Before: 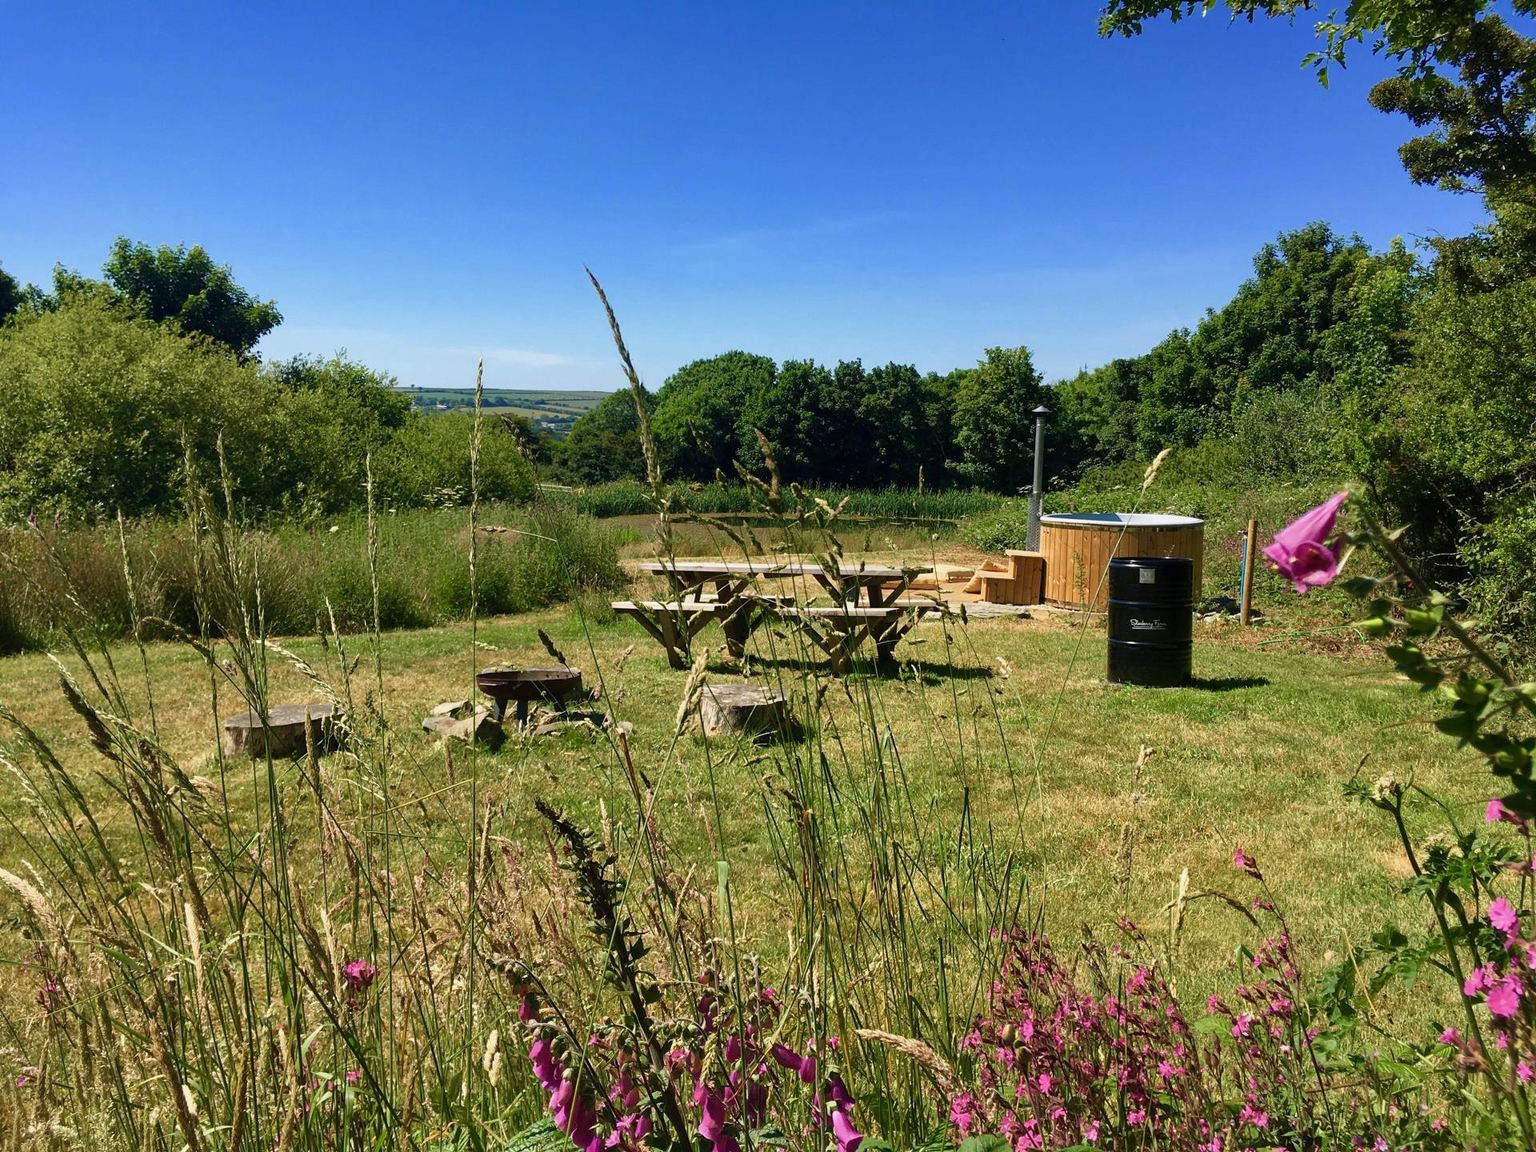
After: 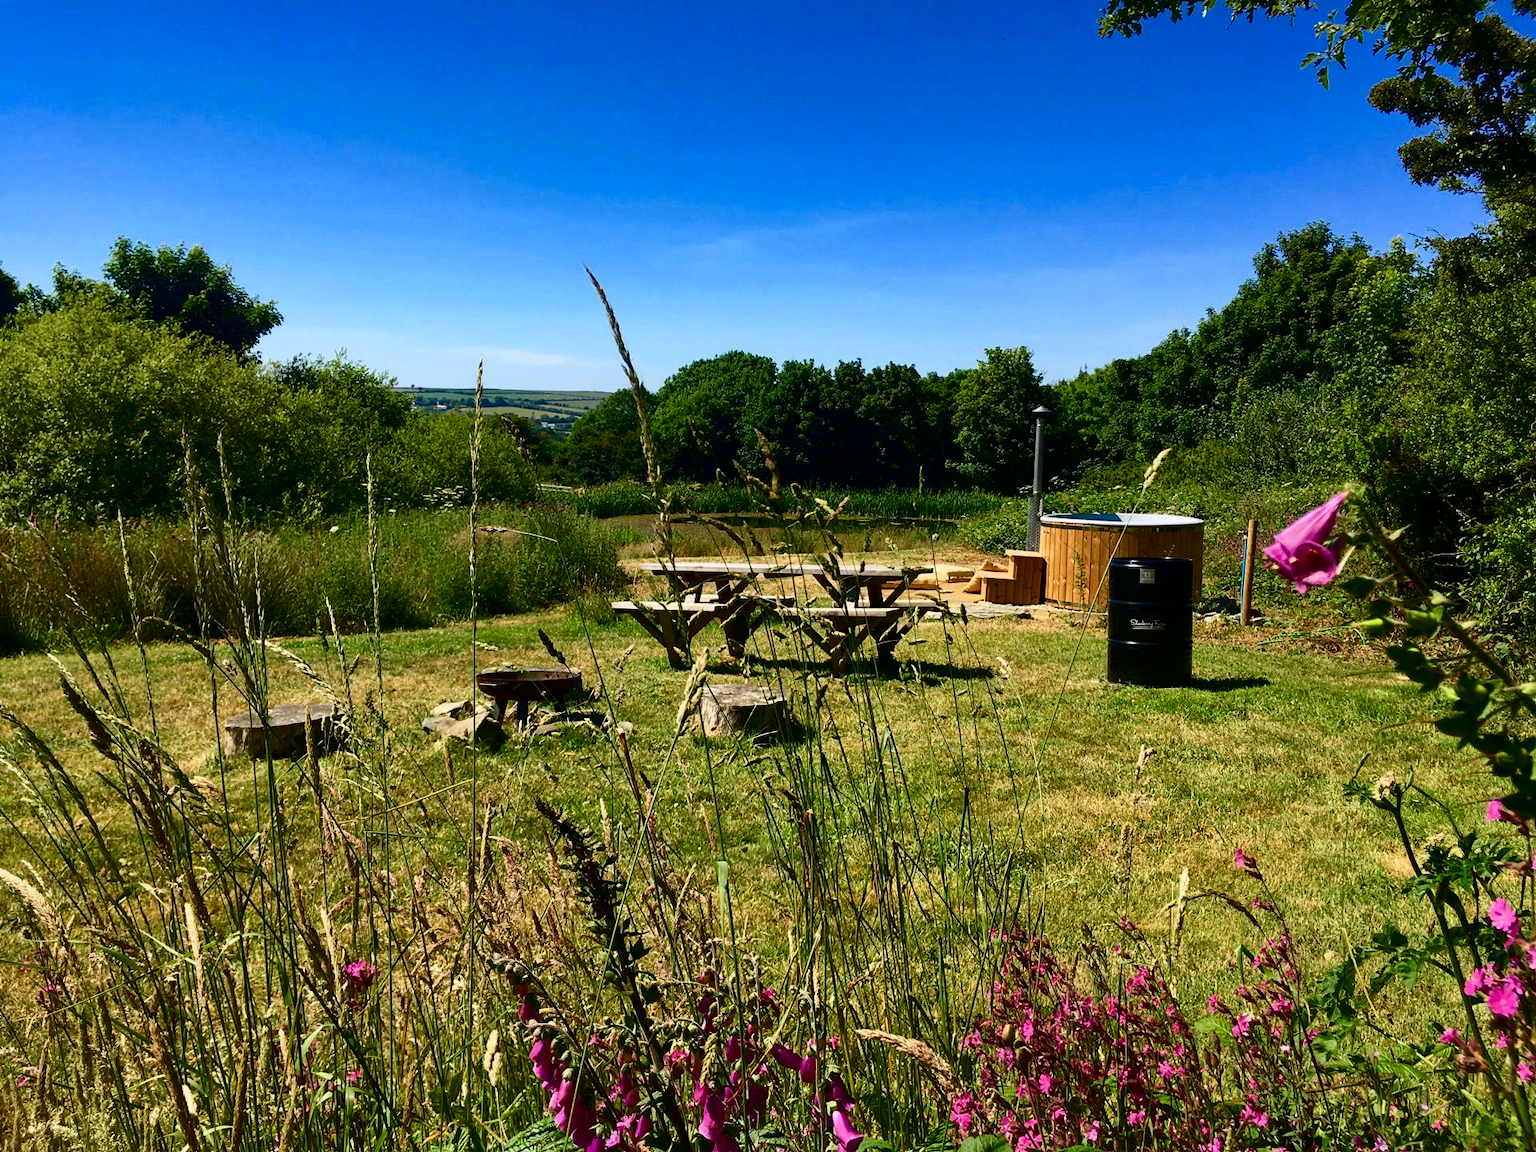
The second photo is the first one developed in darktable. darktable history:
contrast brightness saturation: contrast 0.214, brightness -0.112, saturation 0.209
